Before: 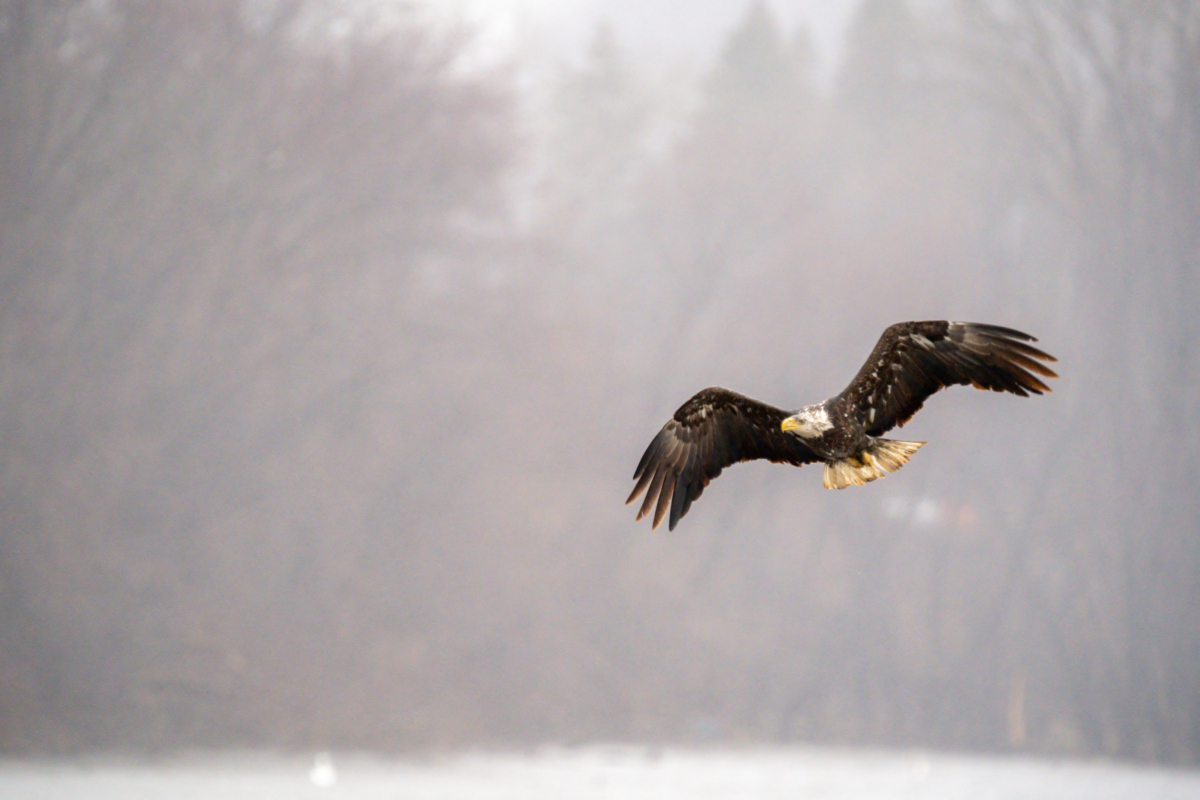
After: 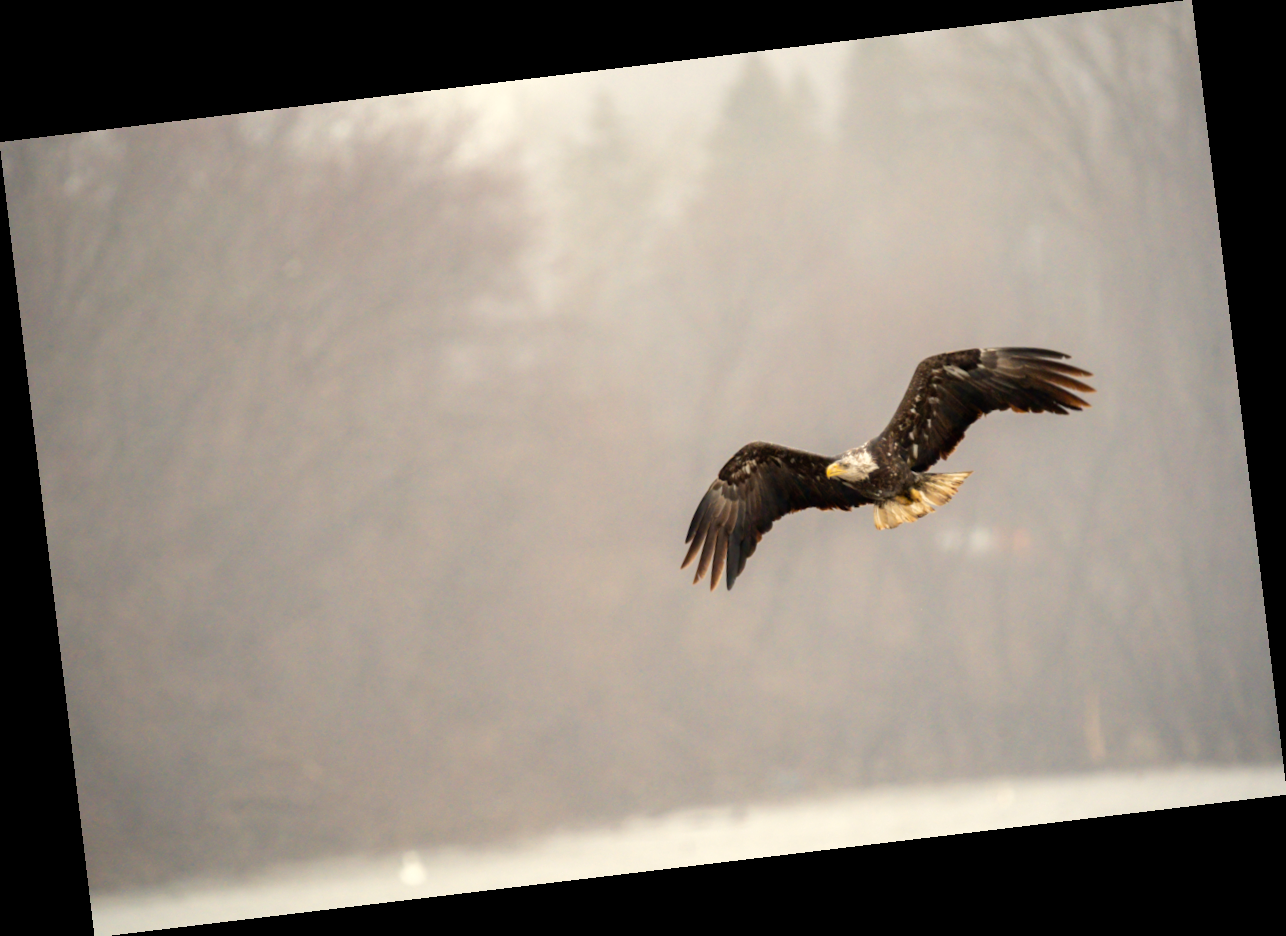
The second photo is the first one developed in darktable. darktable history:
rotate and perspective: rotation -6.83°, automatic cropping off
white balance: red 1.029, blue 0.92
